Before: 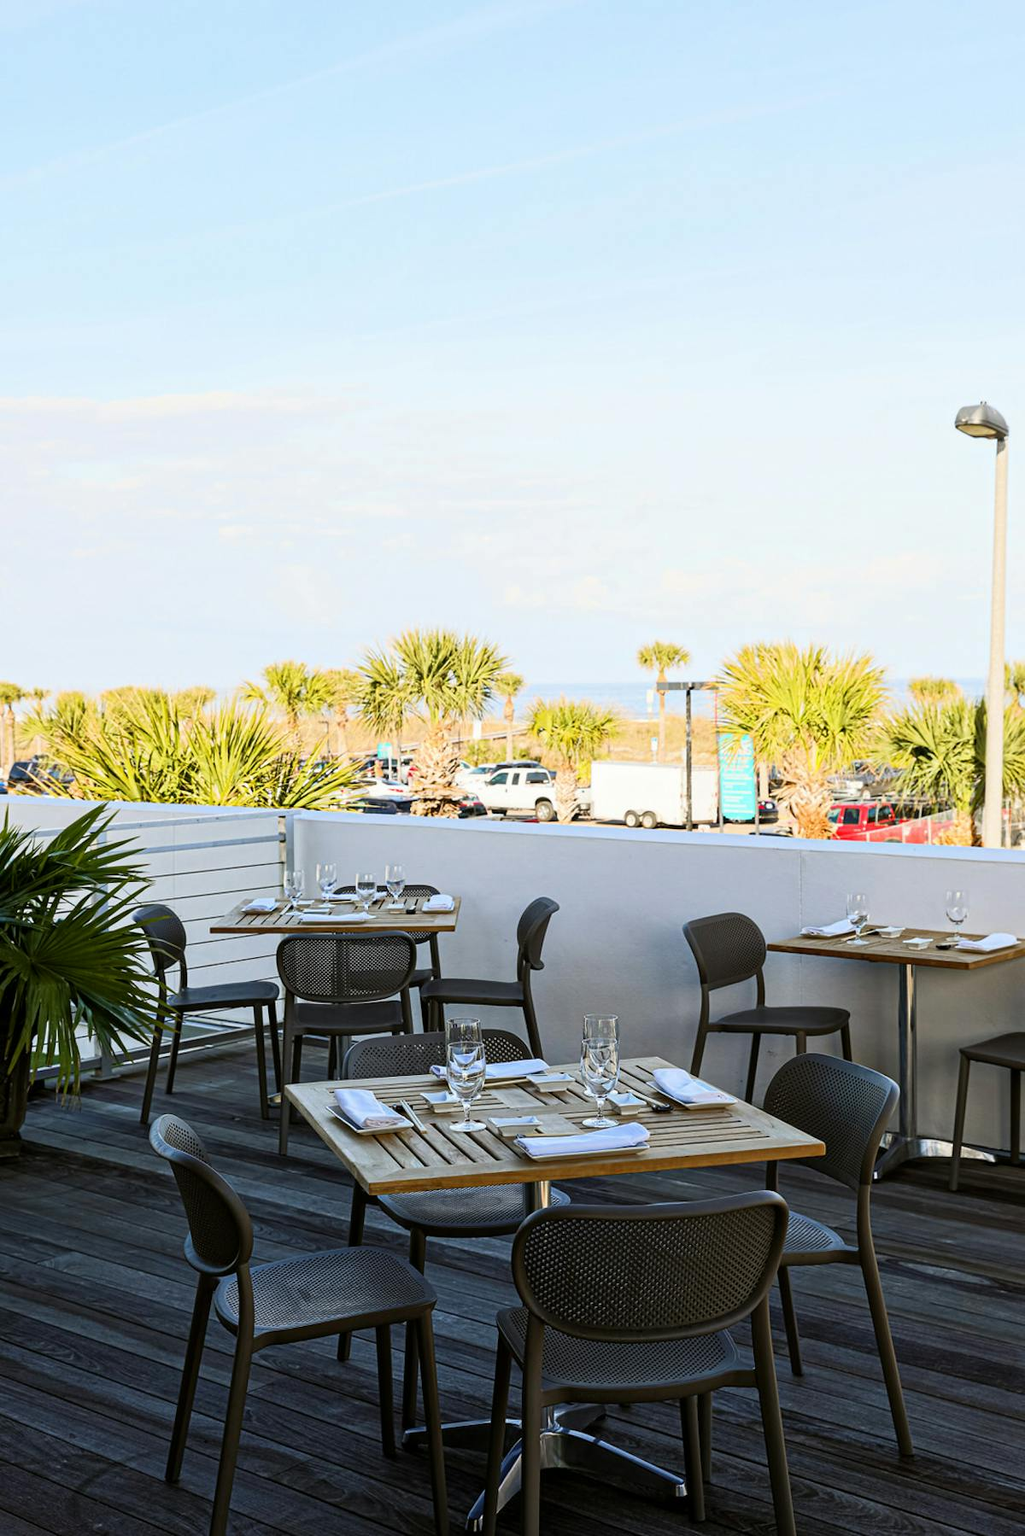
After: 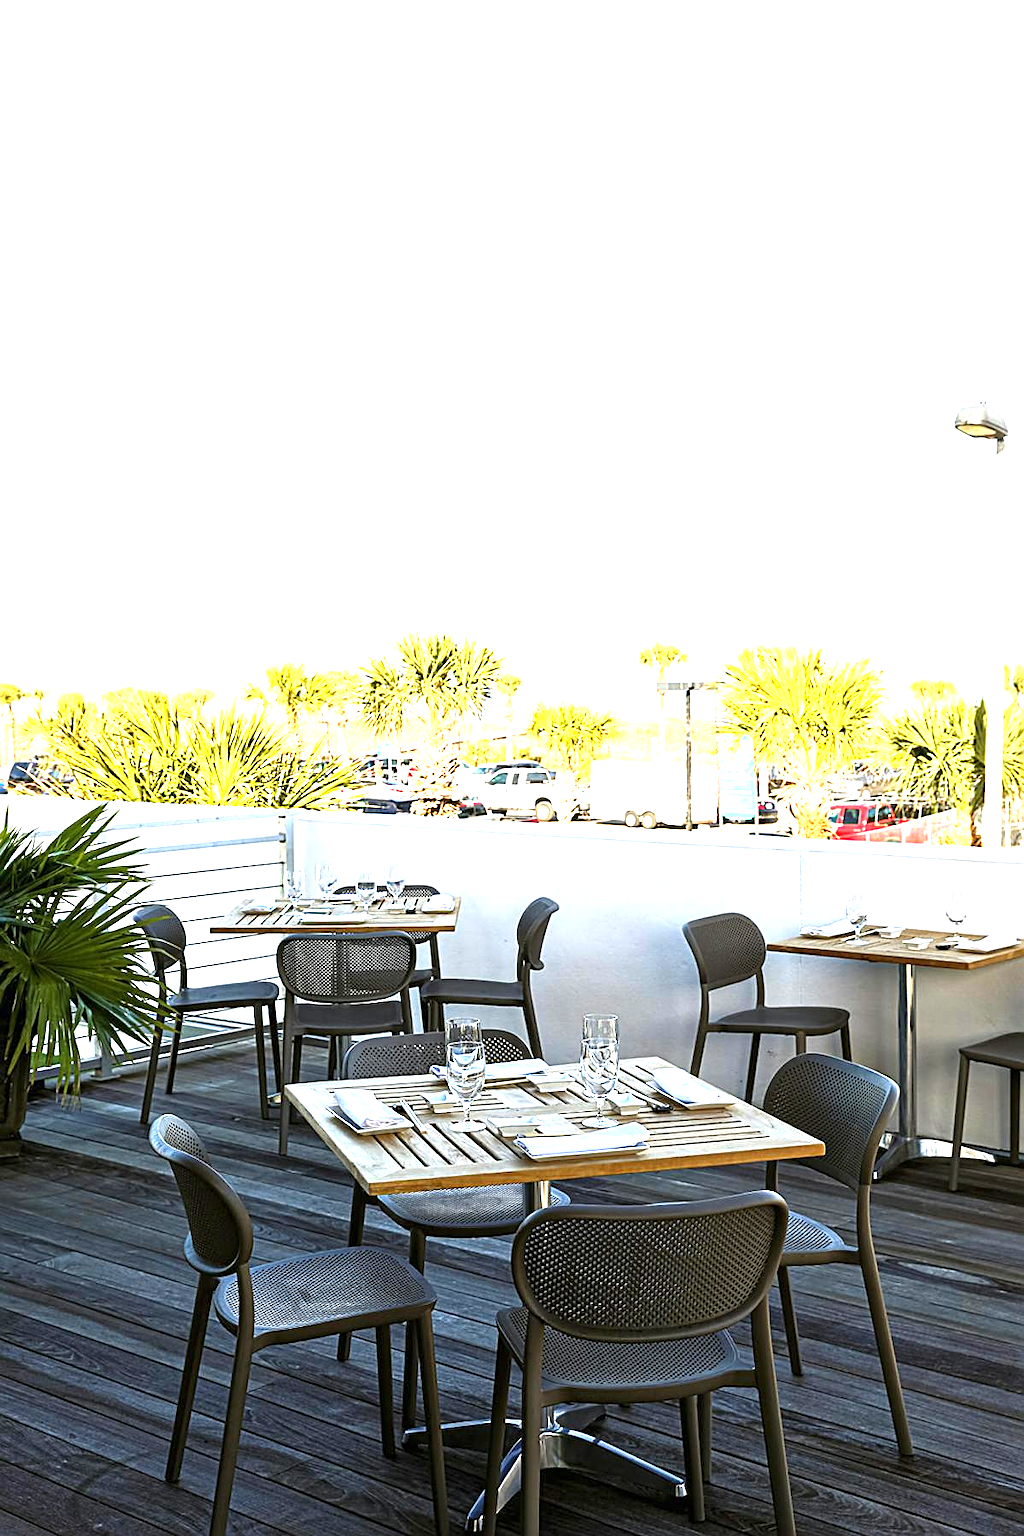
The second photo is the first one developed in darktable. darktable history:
exposure: black level correction 0, exposure 1.291 EV, compensate highlight preservation false
sharpen: on, module defaults
